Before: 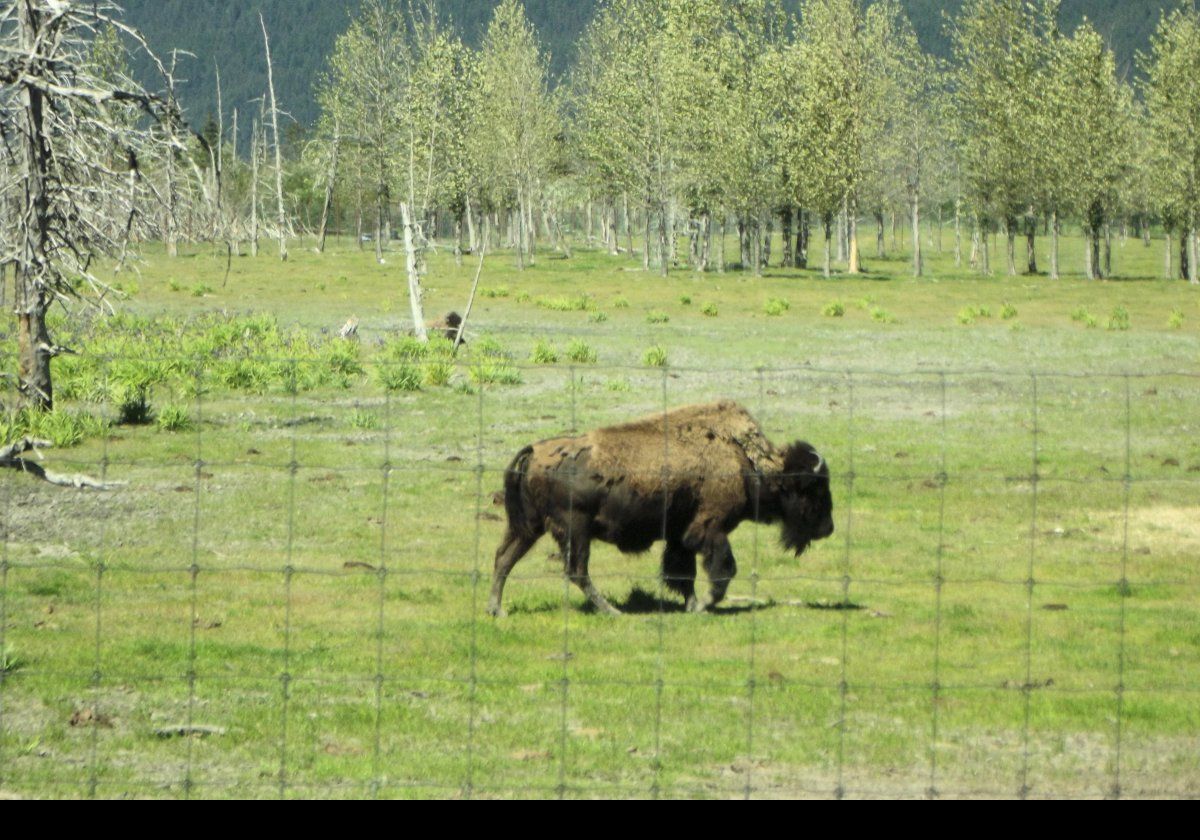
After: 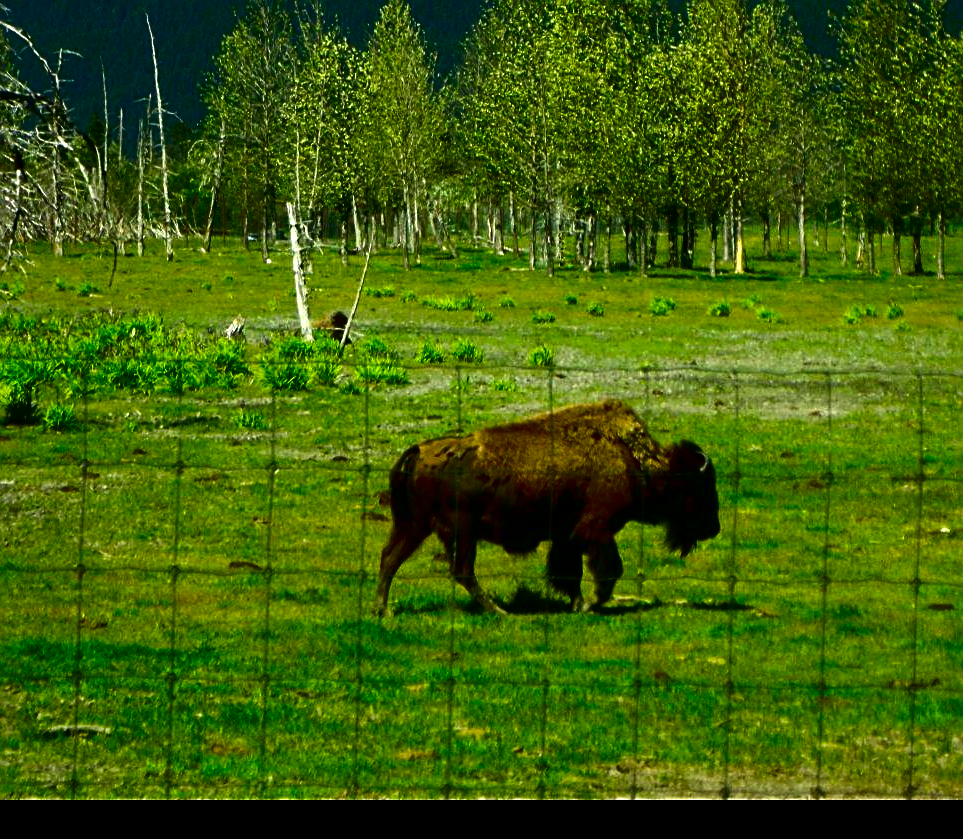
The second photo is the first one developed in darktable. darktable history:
sharpen: on, module defaults
exposure: exposure 0.2 EV, compensate highlight preservation false
crop and rotate: left 9.561%, right 10.167%
contrast brightness saturation: brightness -0.996, saturation 0.985
